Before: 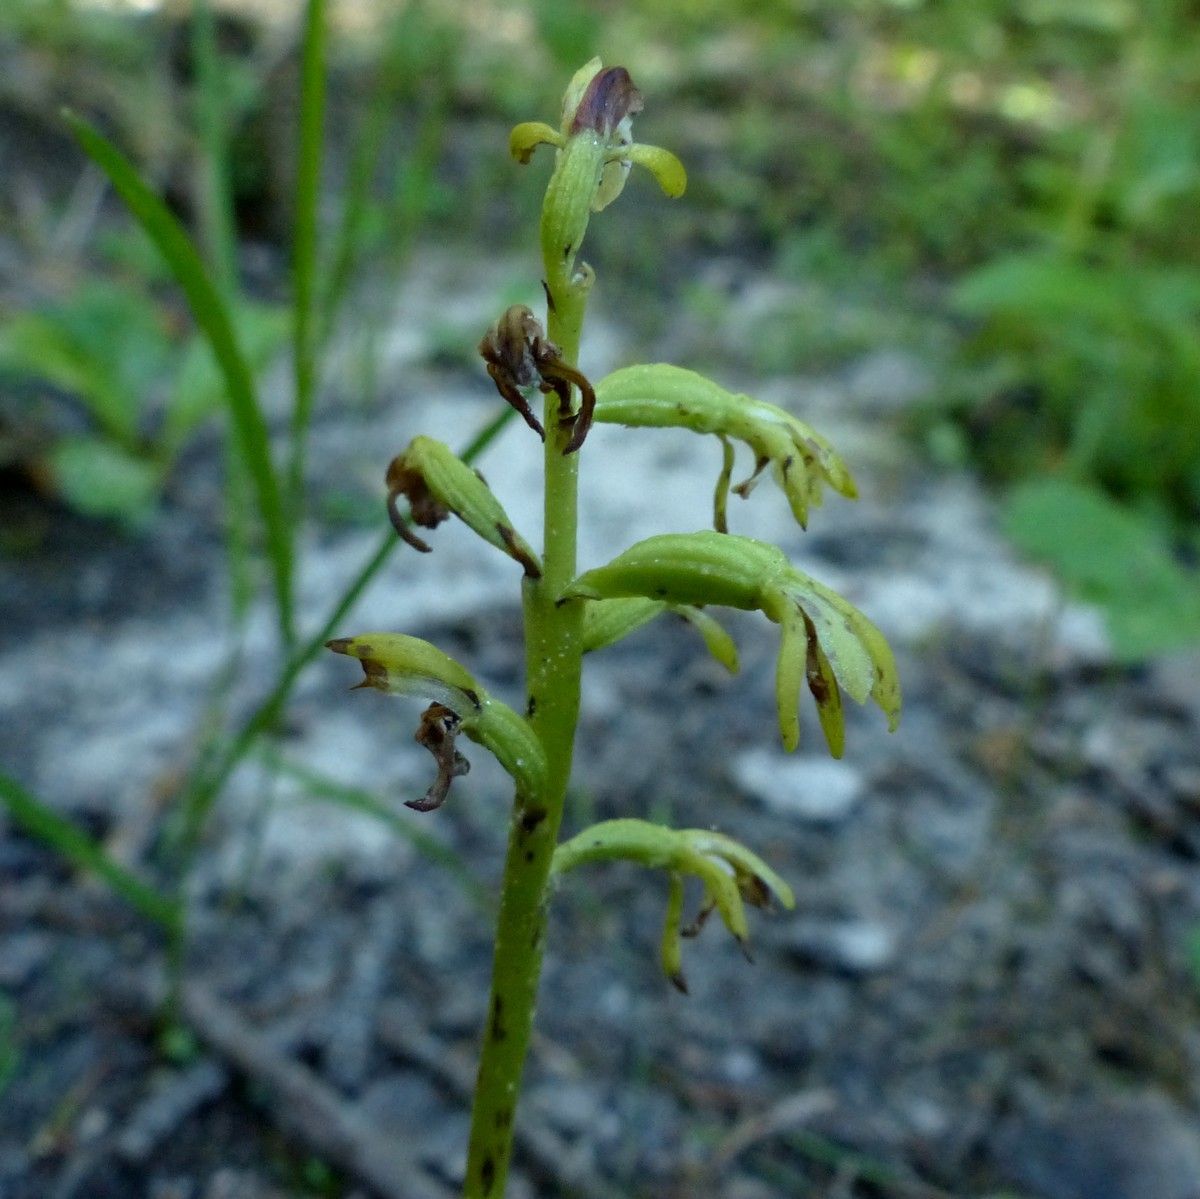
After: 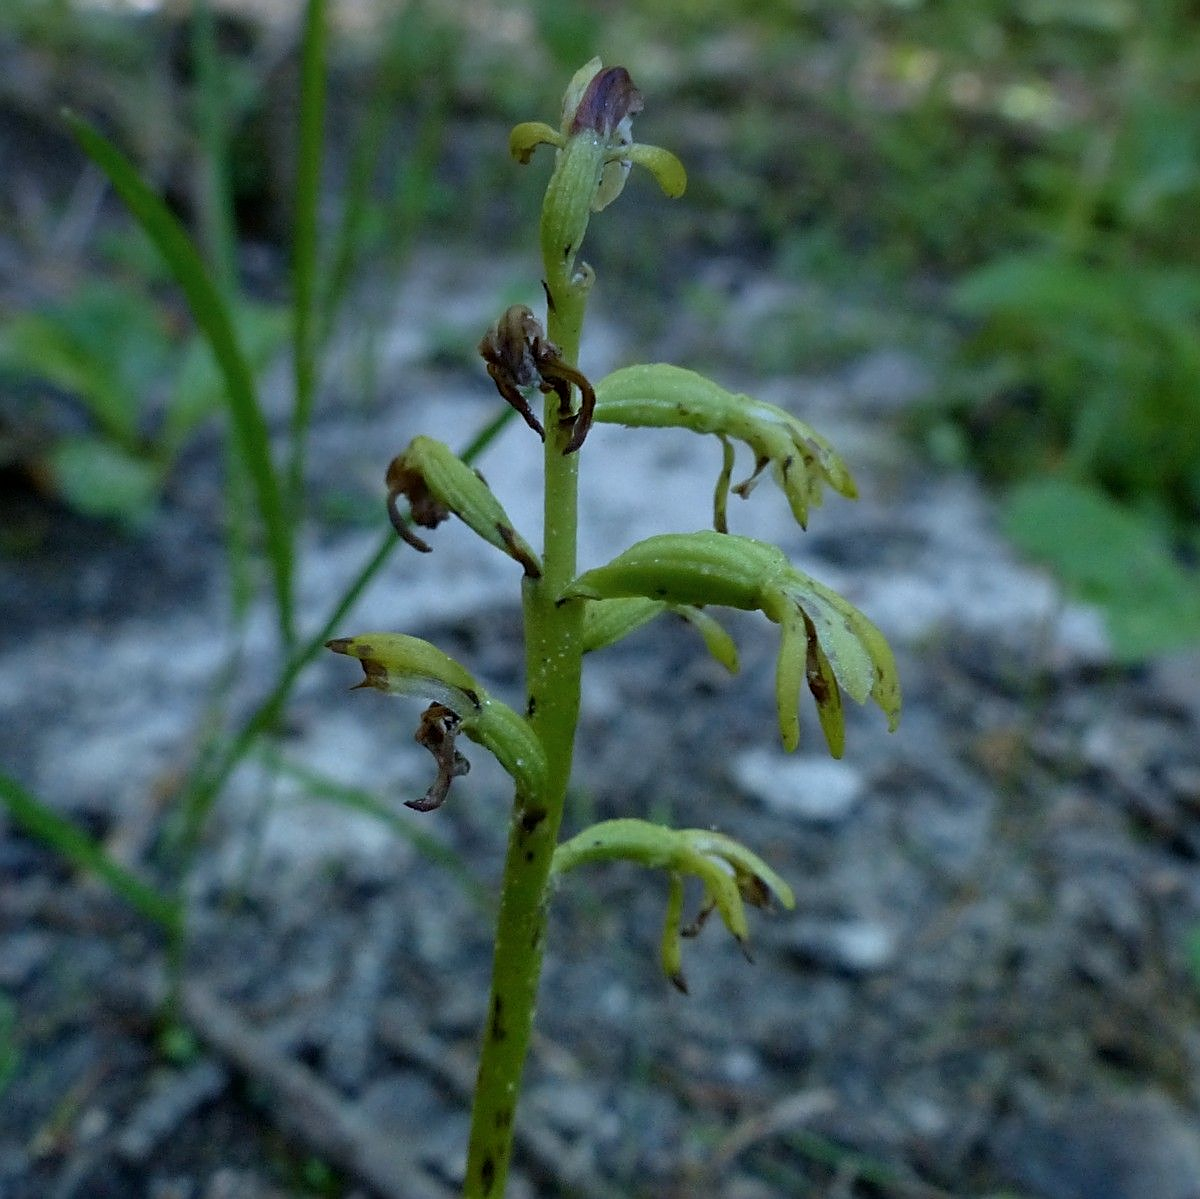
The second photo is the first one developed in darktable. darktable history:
graduated density: hue 238.83°, saturation 50%
sharpen: on, module defaults
white balance: emerald 1
